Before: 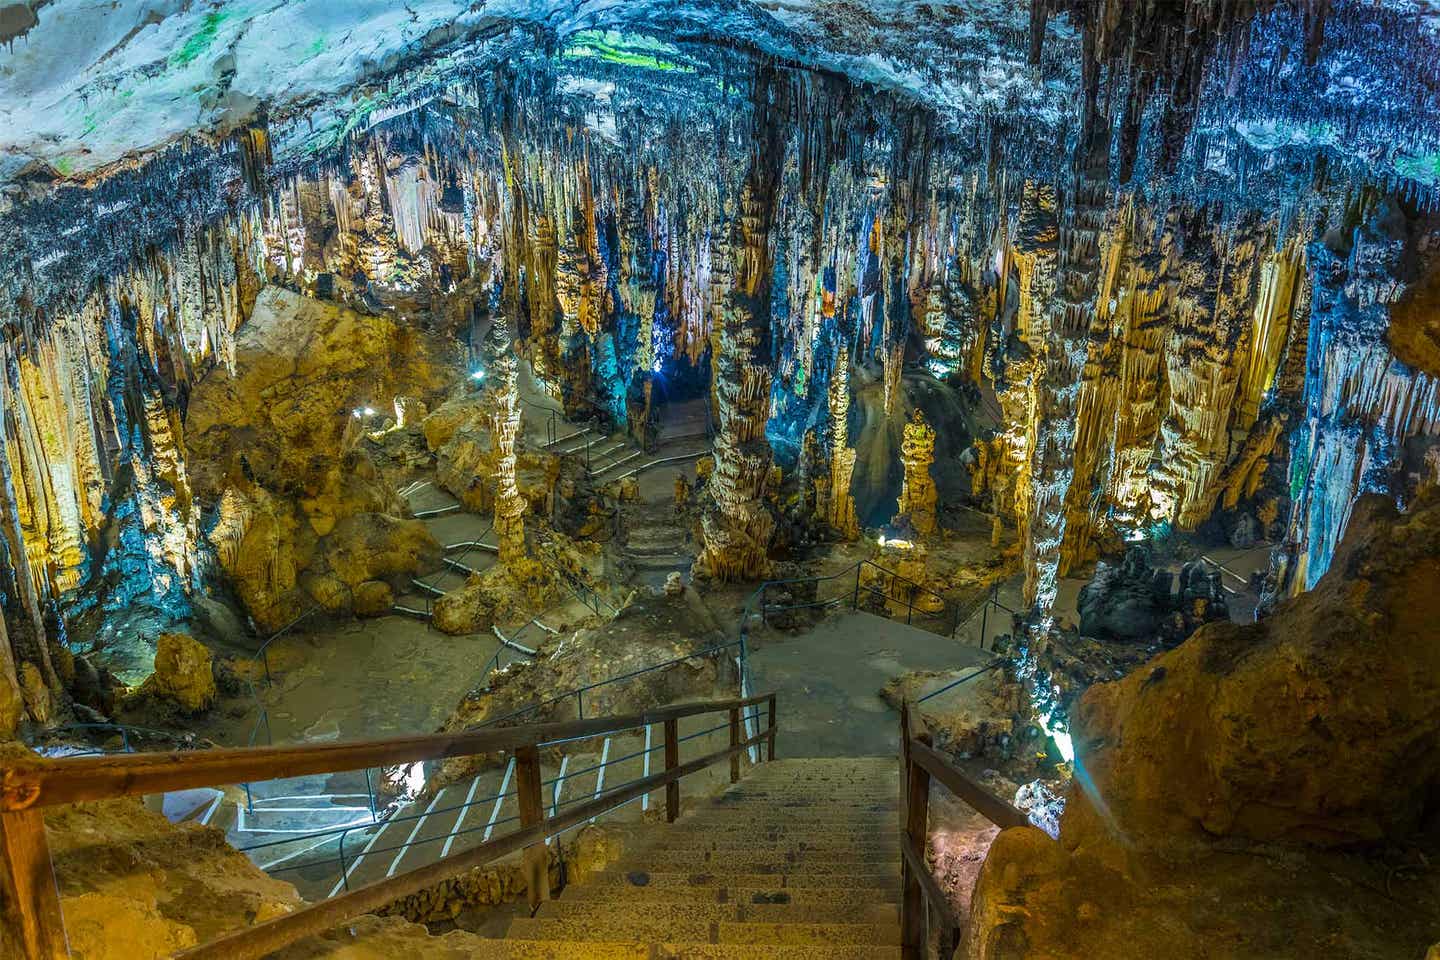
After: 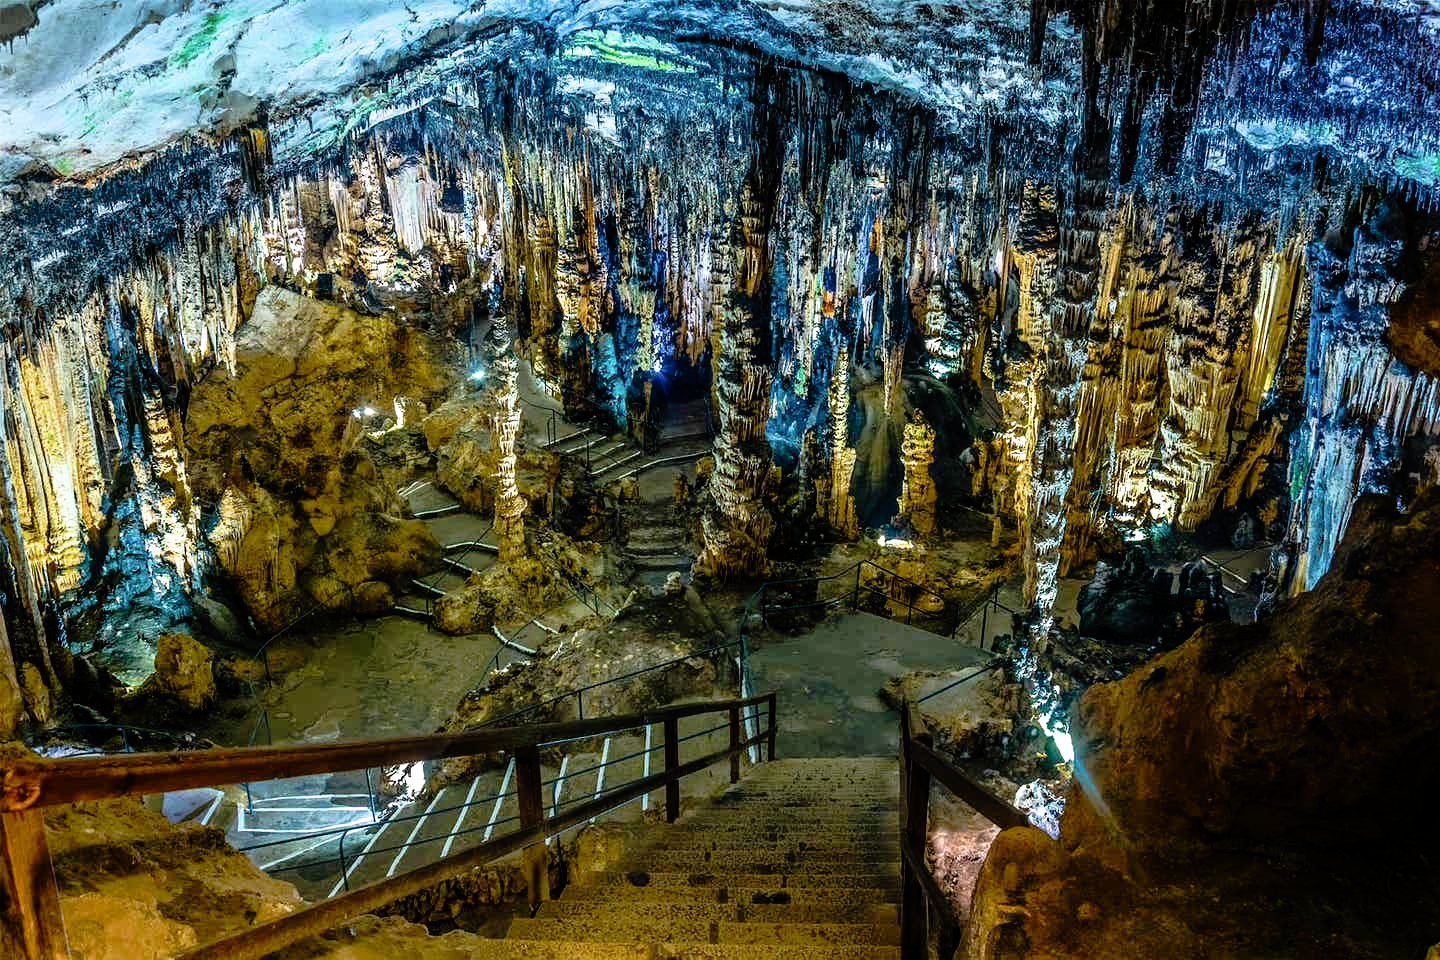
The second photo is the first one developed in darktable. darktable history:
tone curve: curves: ch0 [(0, 0) (0.126, 0.061) (0.362, 0.382) (0.498, 0.498) (0.706, 0.712) (1, 1)]; ch1 [(0, 0) (0.5, 0.497) (0.55, 0.578) (1, 1)]; ch2 [(0, 0) (0.44, 0.424) (0.489, 0.486) (0.537, 0.538) (1, 1)], preserve colors none
filmic rgb: black relative exposure -8 EV, white relative exposure 2.19 EV, threshold 5.96 EV, hardness 6.99, enable highlight reconstruction true
